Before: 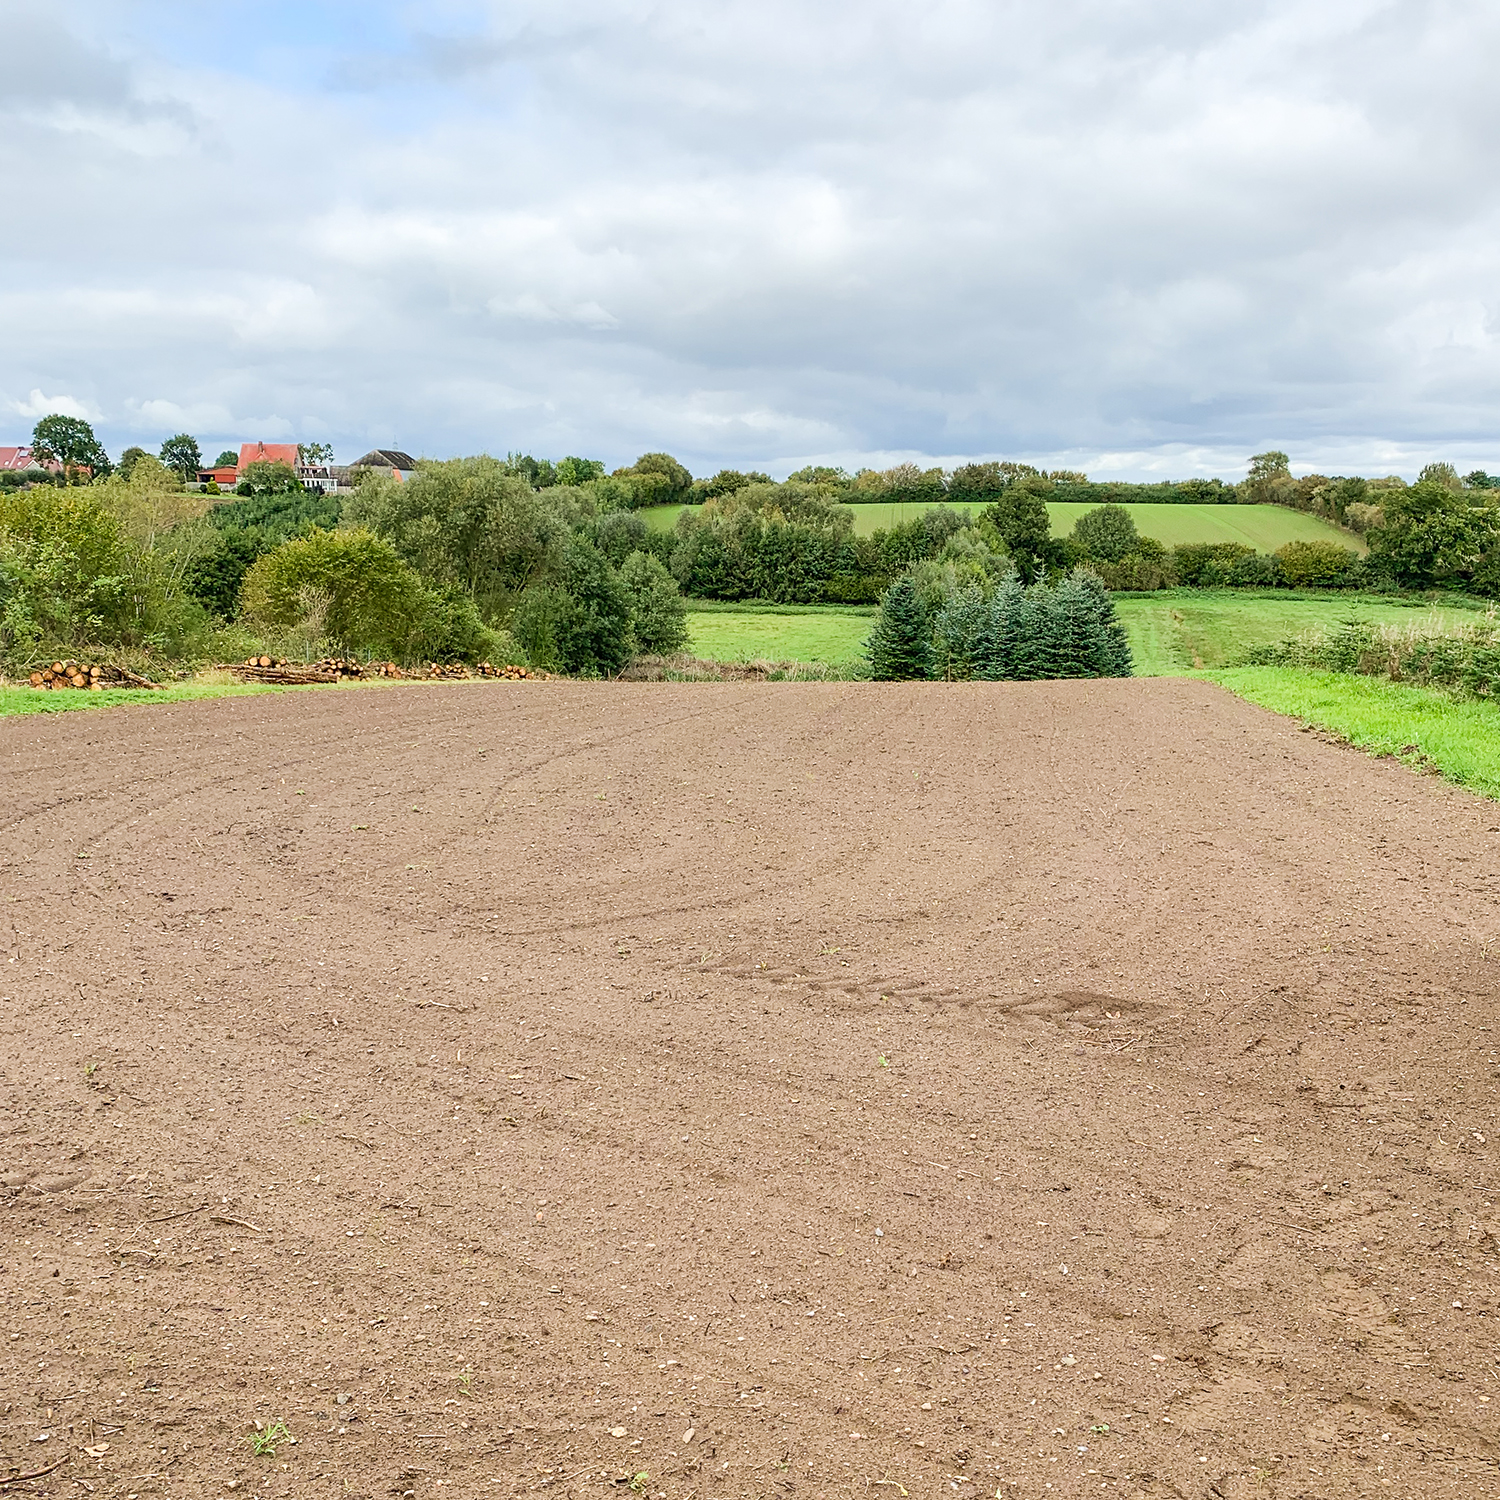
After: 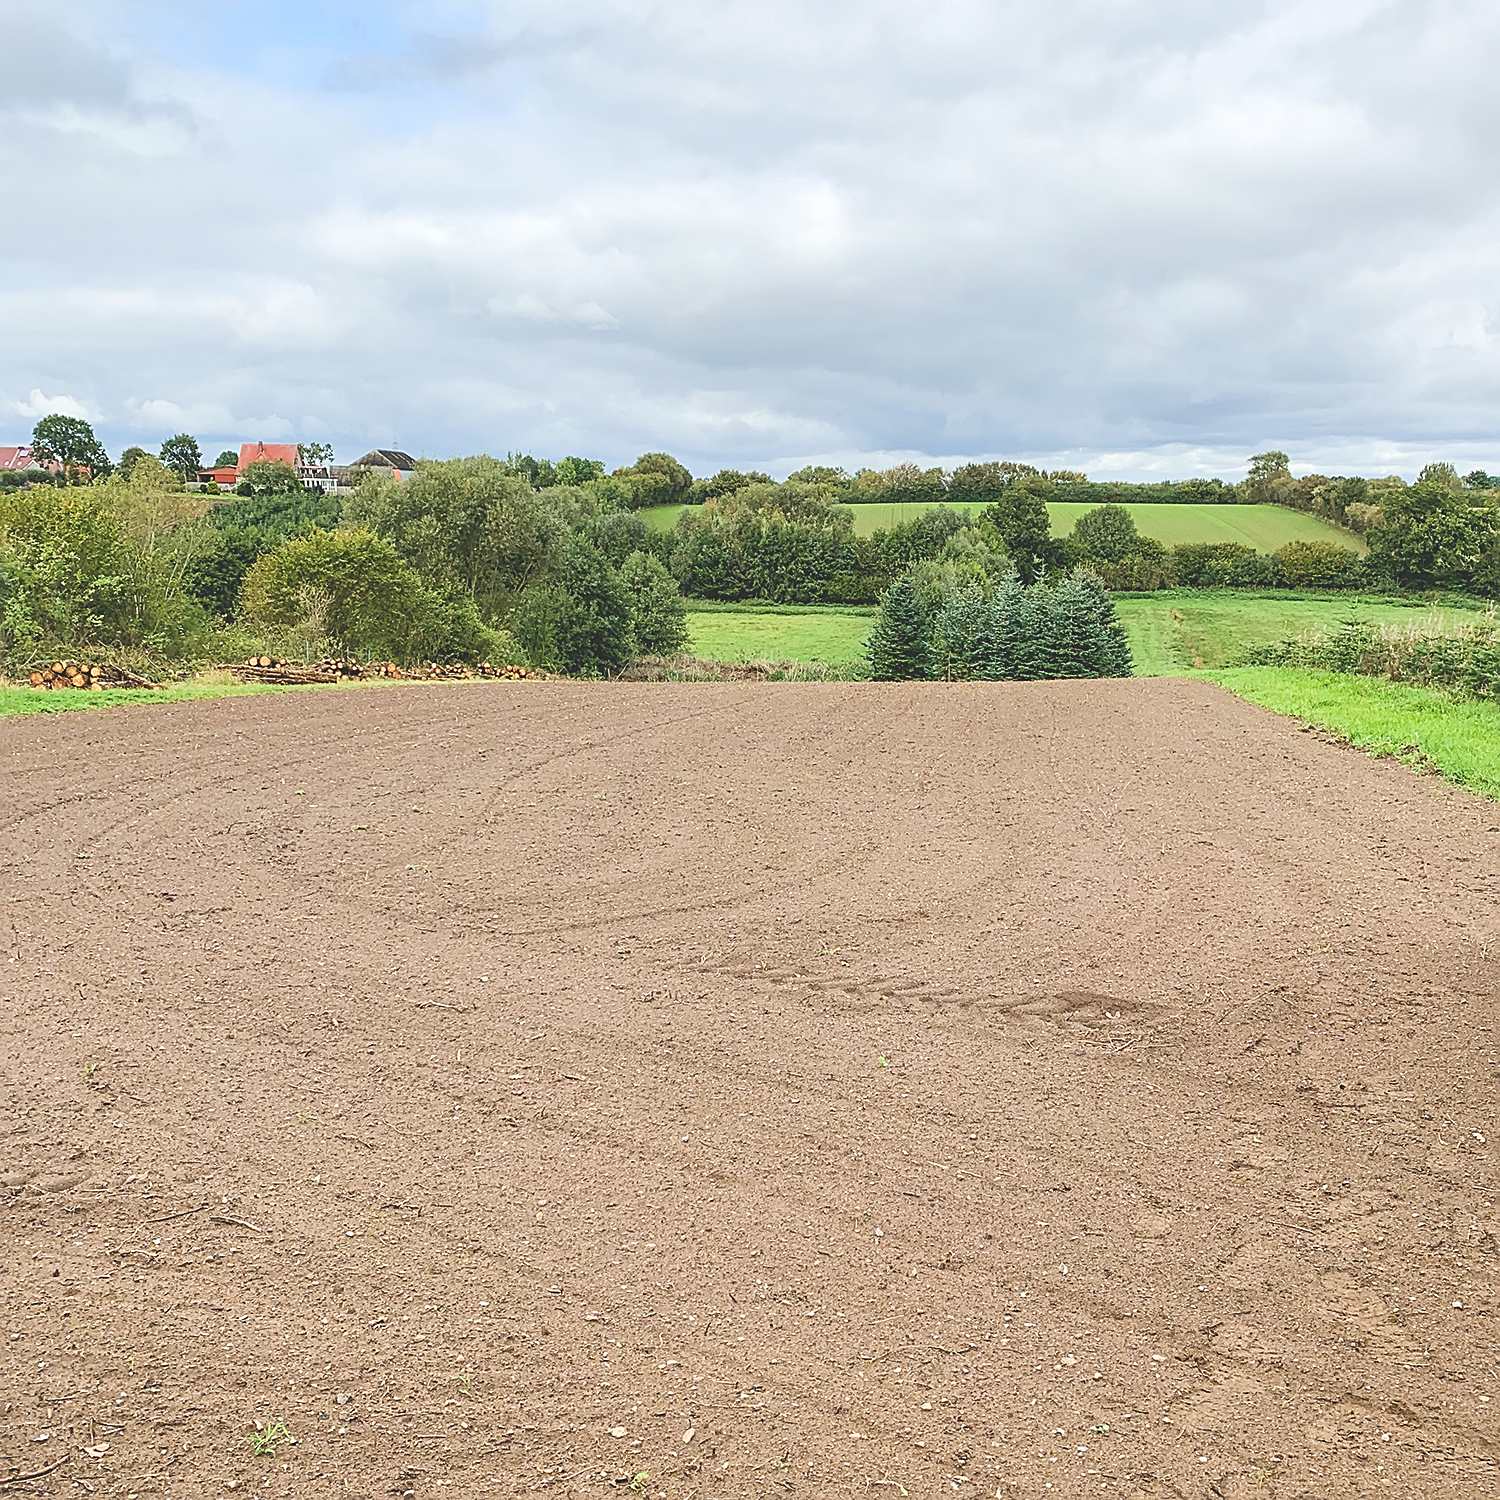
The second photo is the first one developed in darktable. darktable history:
shadows and highlights: radius 329.66, shadows 55.19, highlights -98, compress 94.53%, soften with gaussian
exposure: black level correction -0.027, compensate highlight preservation false
sharpen: on, module defaults
